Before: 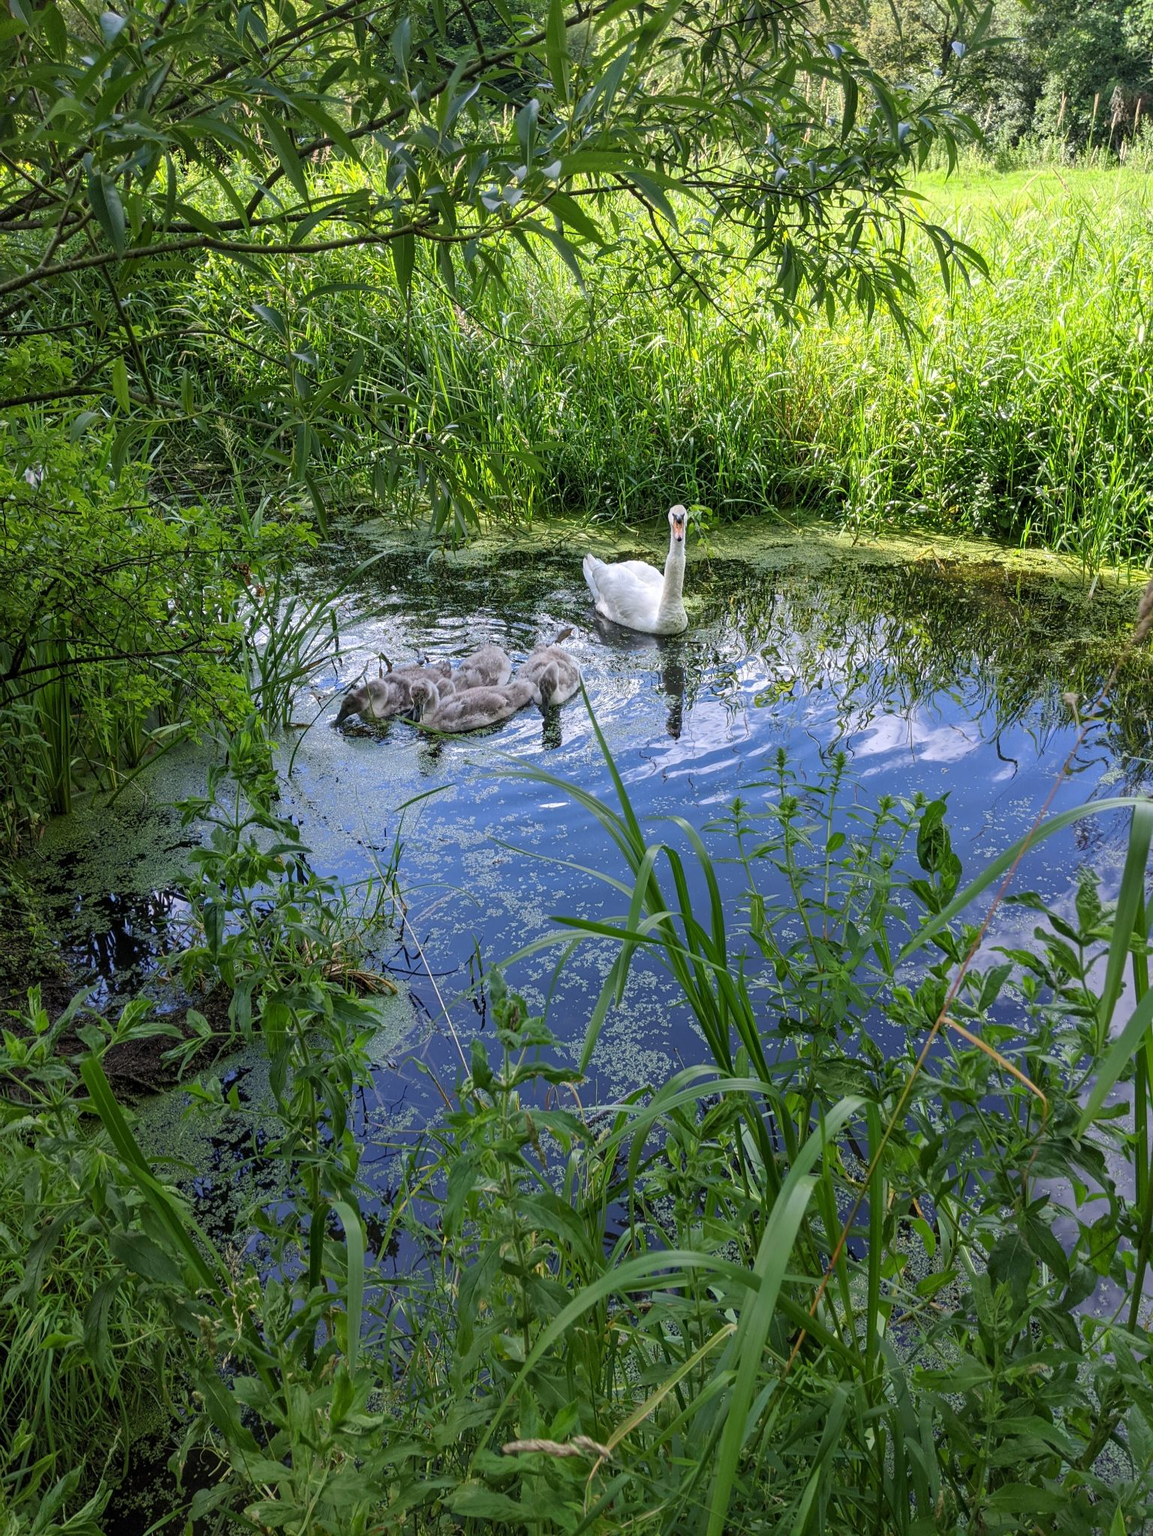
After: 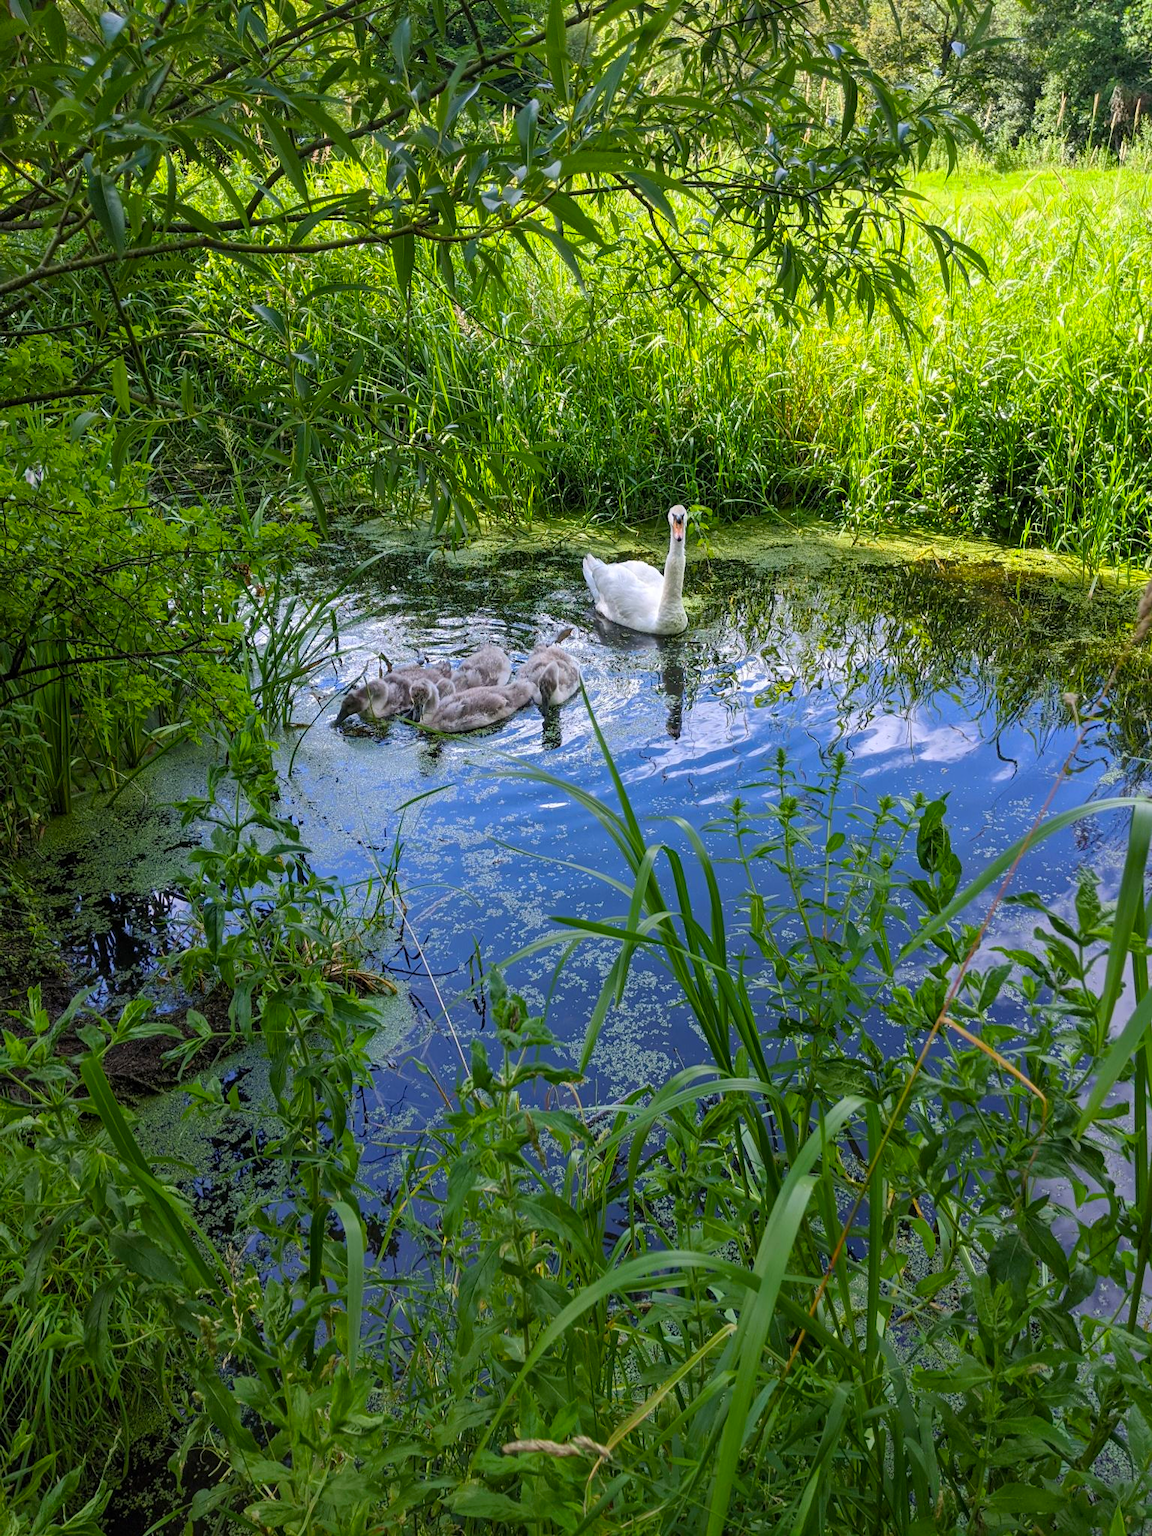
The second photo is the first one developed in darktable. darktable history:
color balance rgb: perceptual saturation grading › global saturation 29.718%, global vibrance 9.811%
